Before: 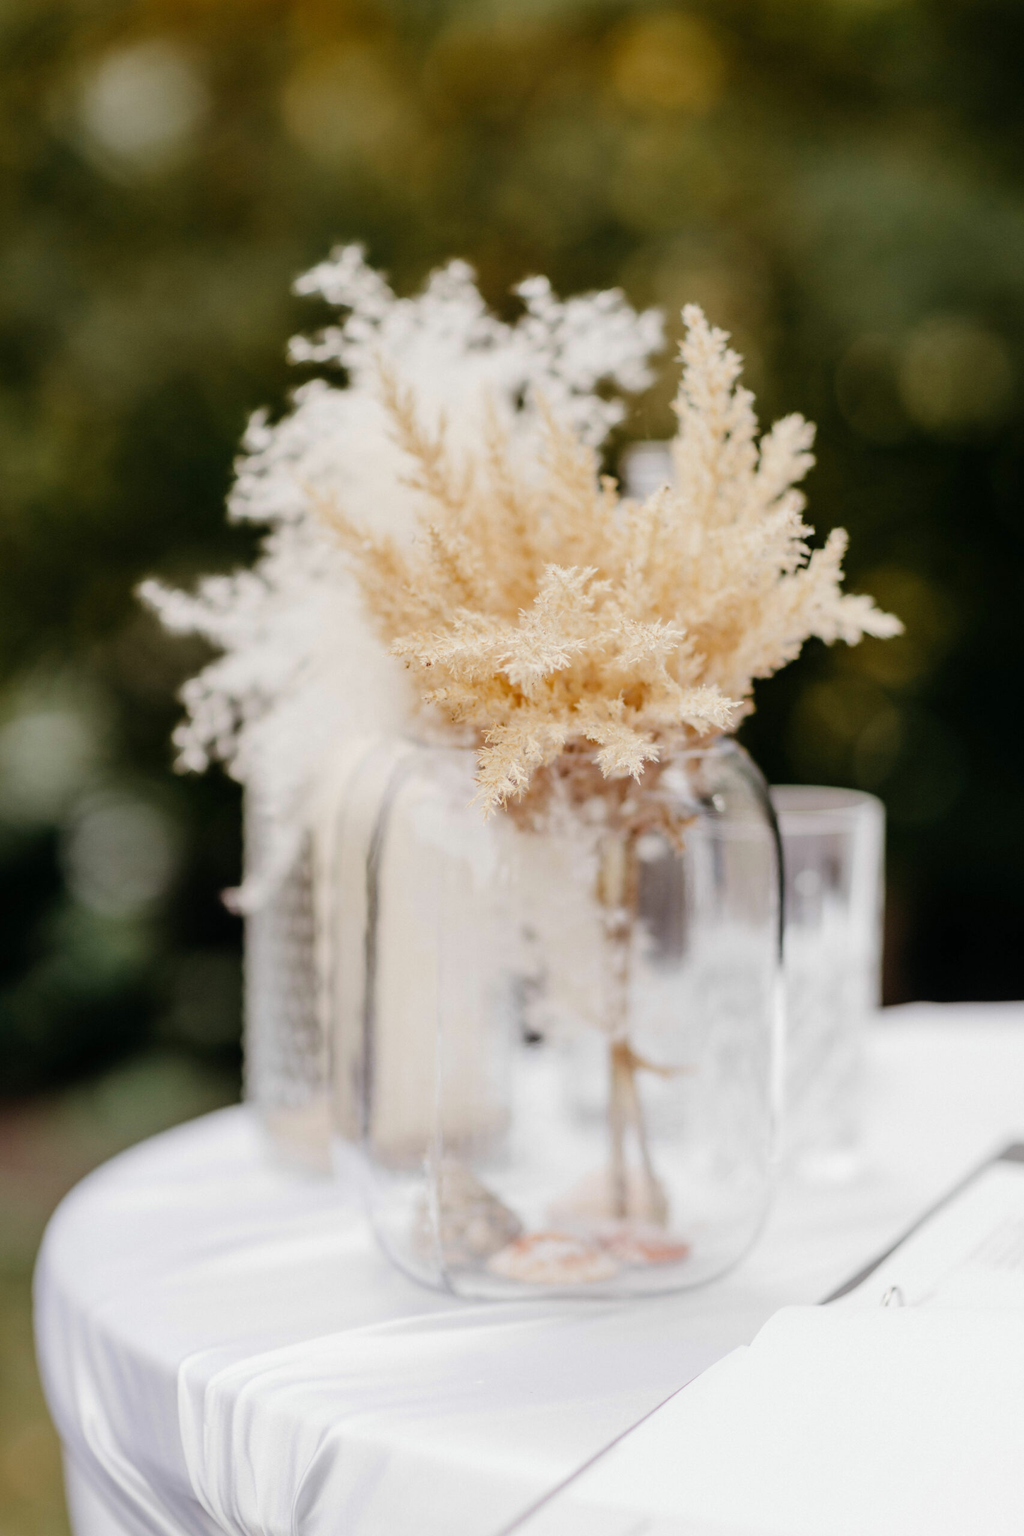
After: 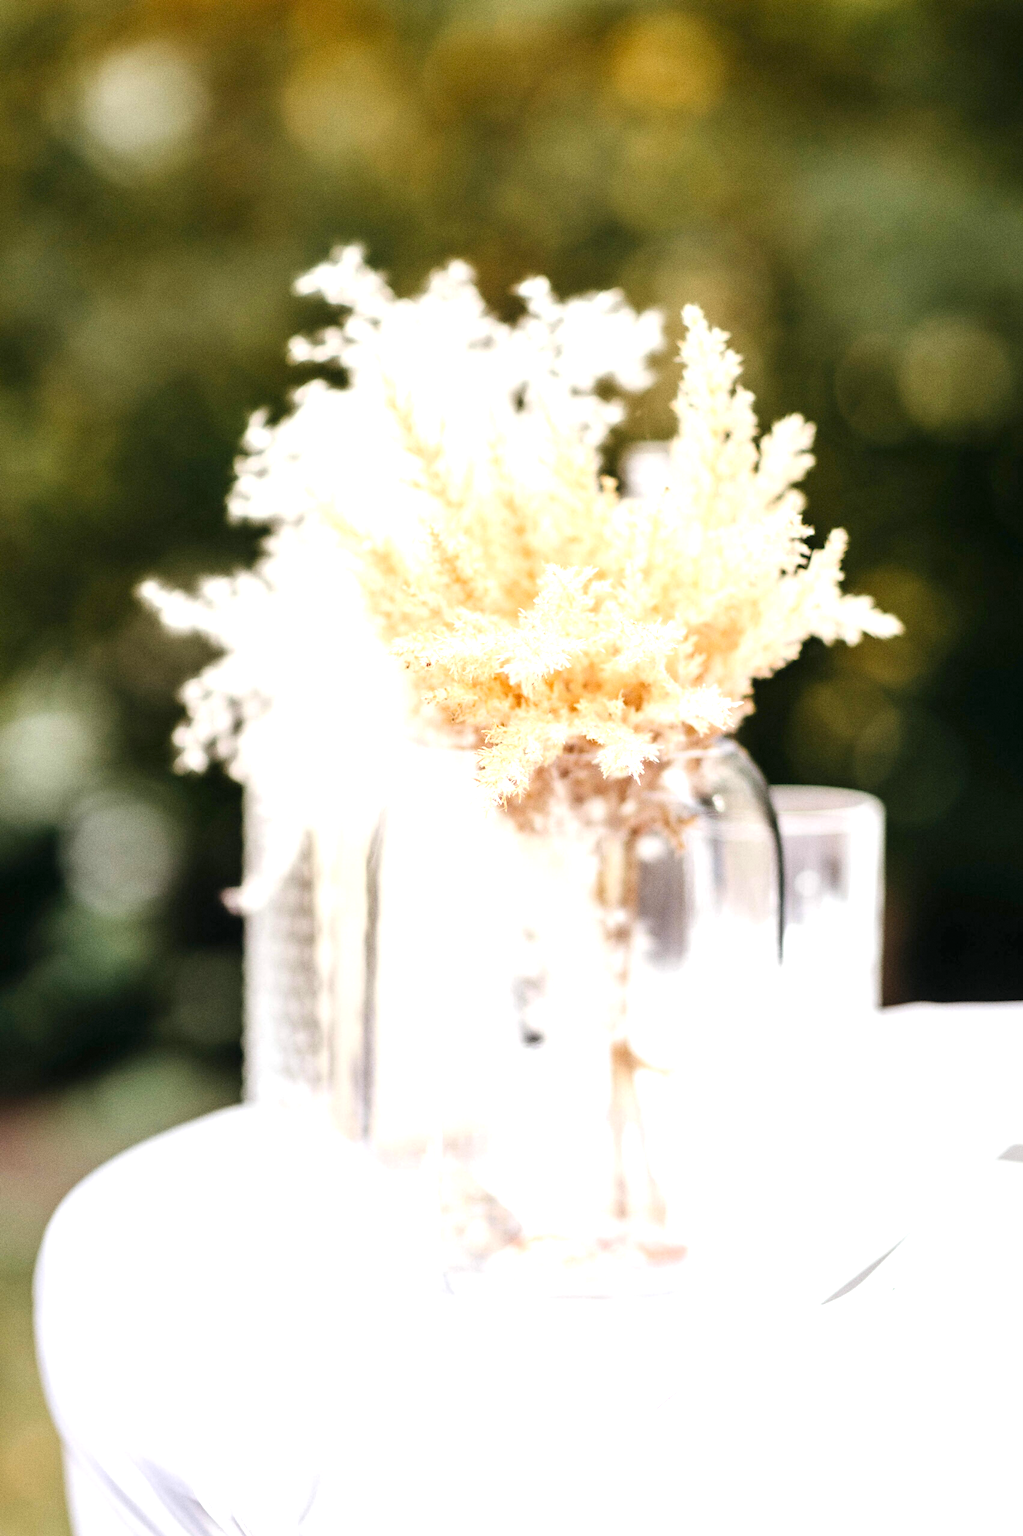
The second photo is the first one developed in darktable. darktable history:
exposure: black level correction 0, exposure 1.1 EV, compensate exposure bias true, compensate highlight preservation false
grain: coarseness 0.09 ISO
